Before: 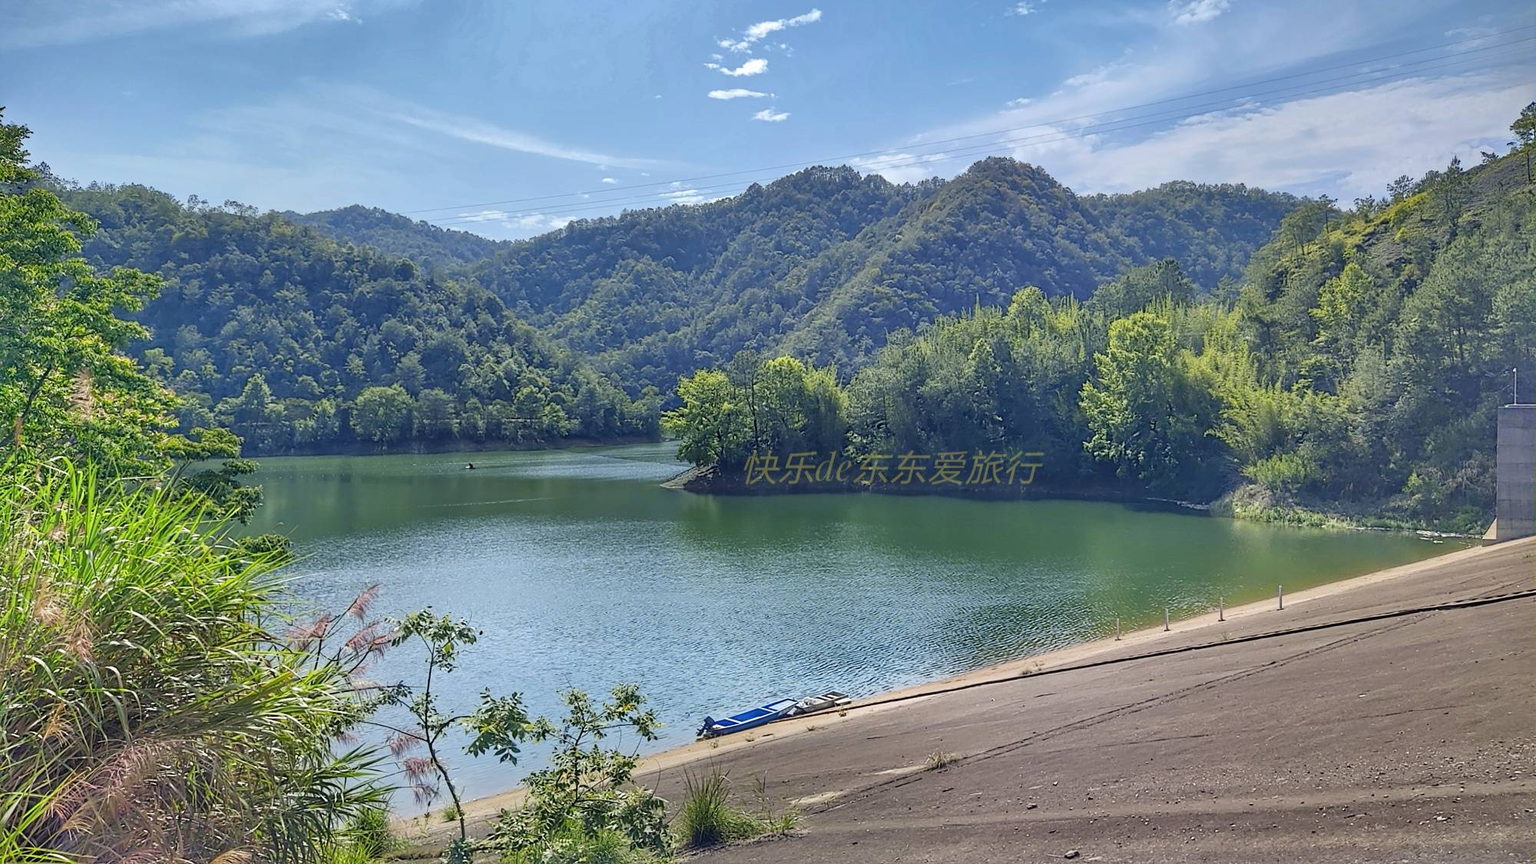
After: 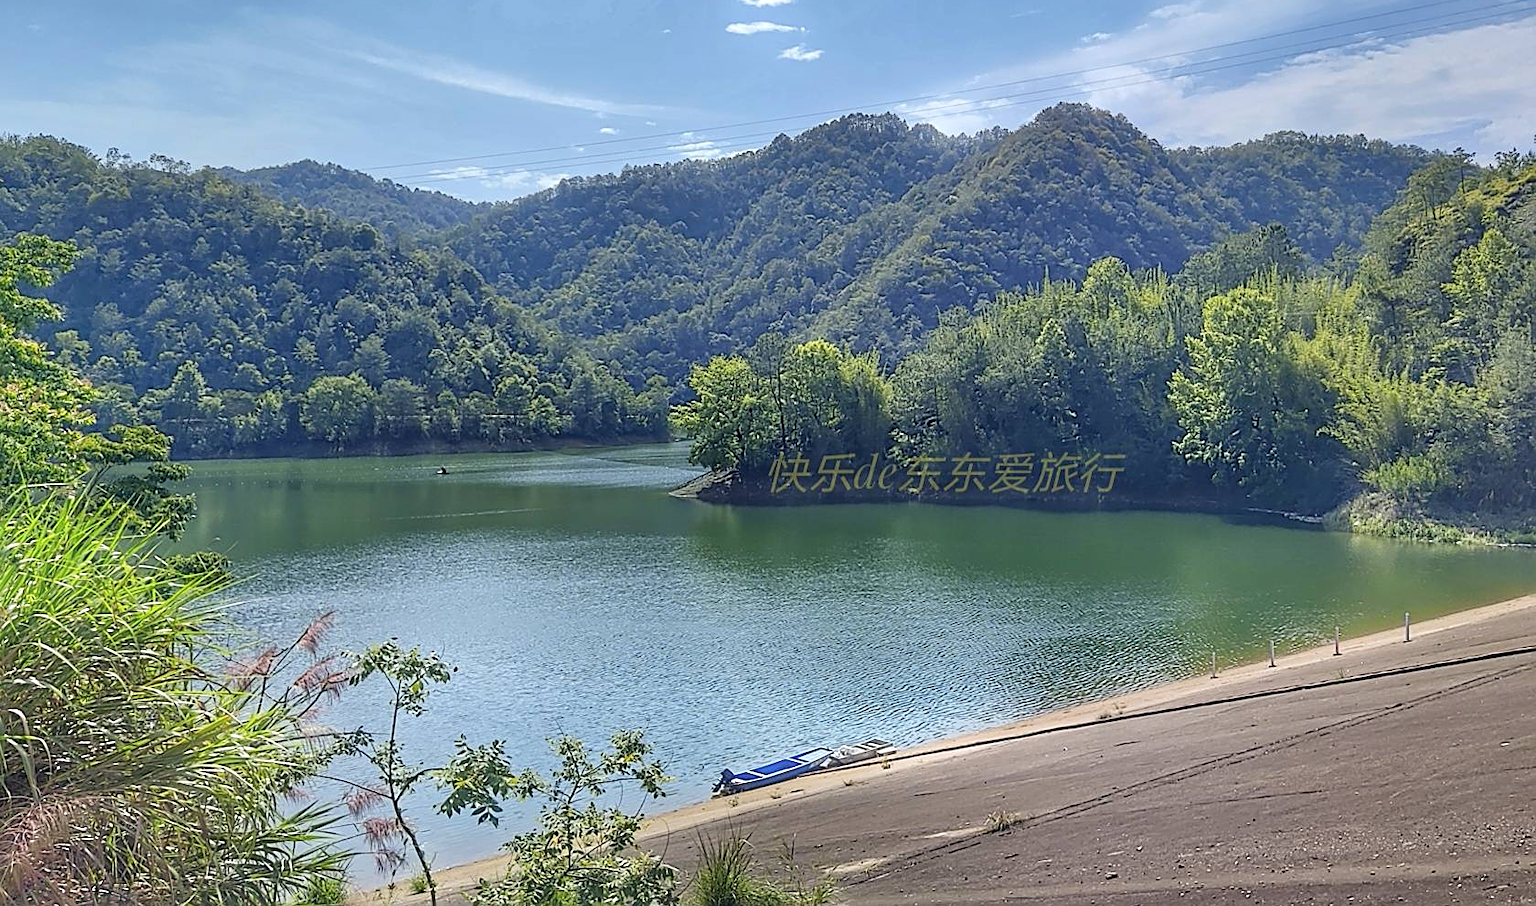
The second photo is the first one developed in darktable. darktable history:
crop: left 6.446%, top 8.188%, right 9.538%, bottom 3.548%
sharpen: on, module defaults
bloom: size 5%, threshold 95%, strength 15%
